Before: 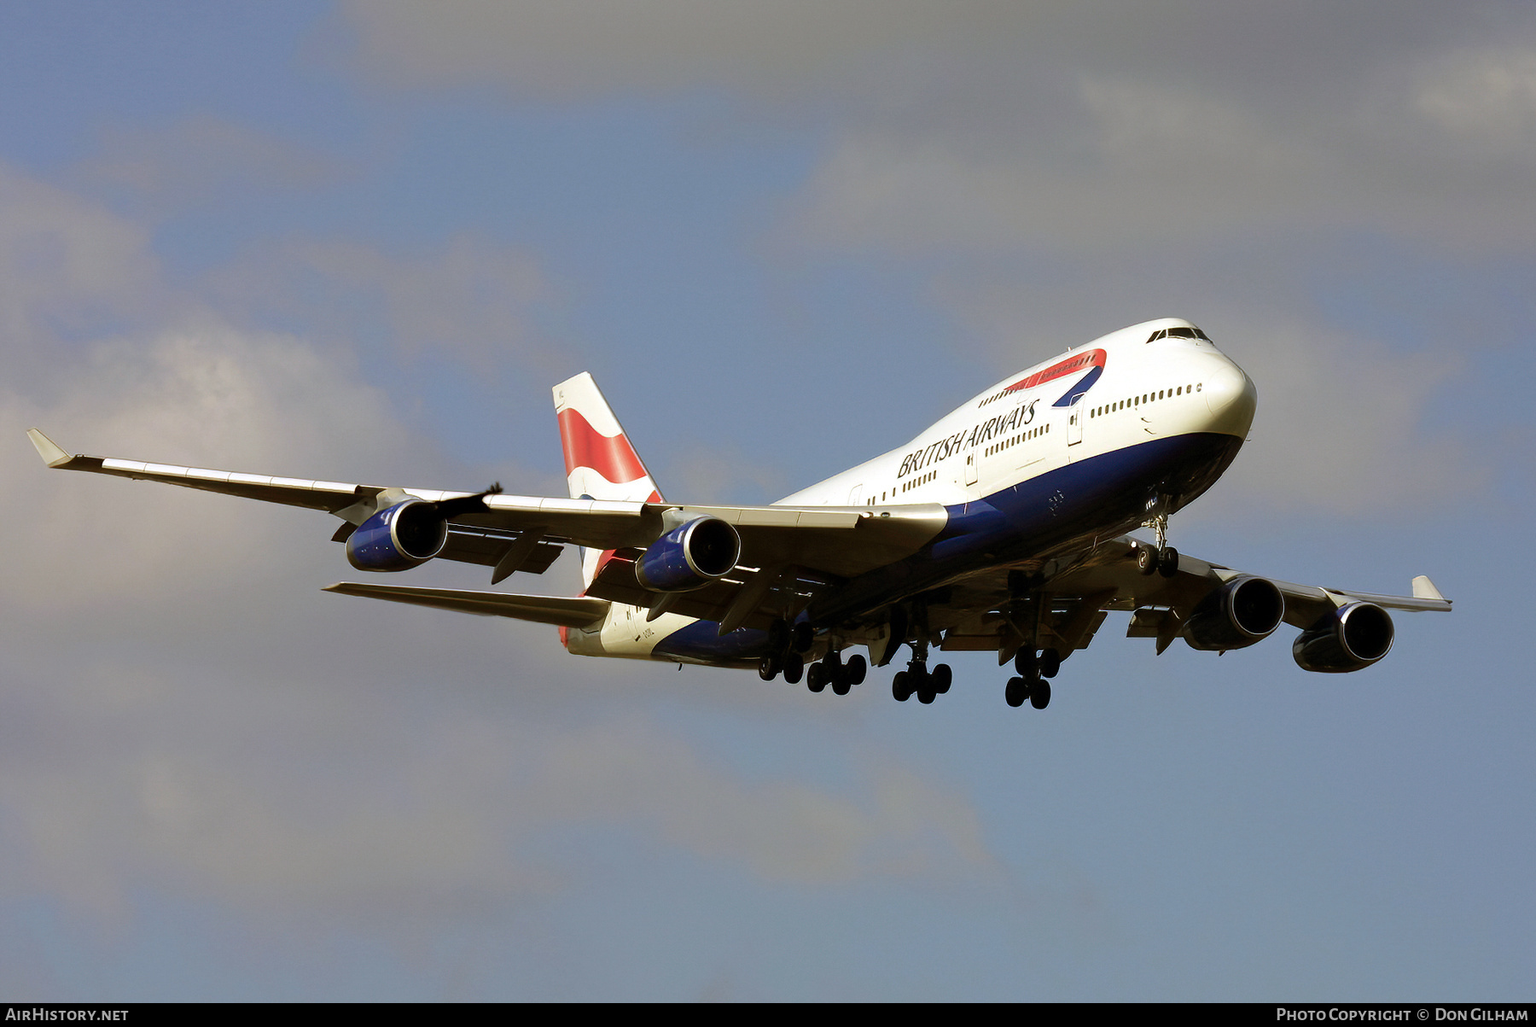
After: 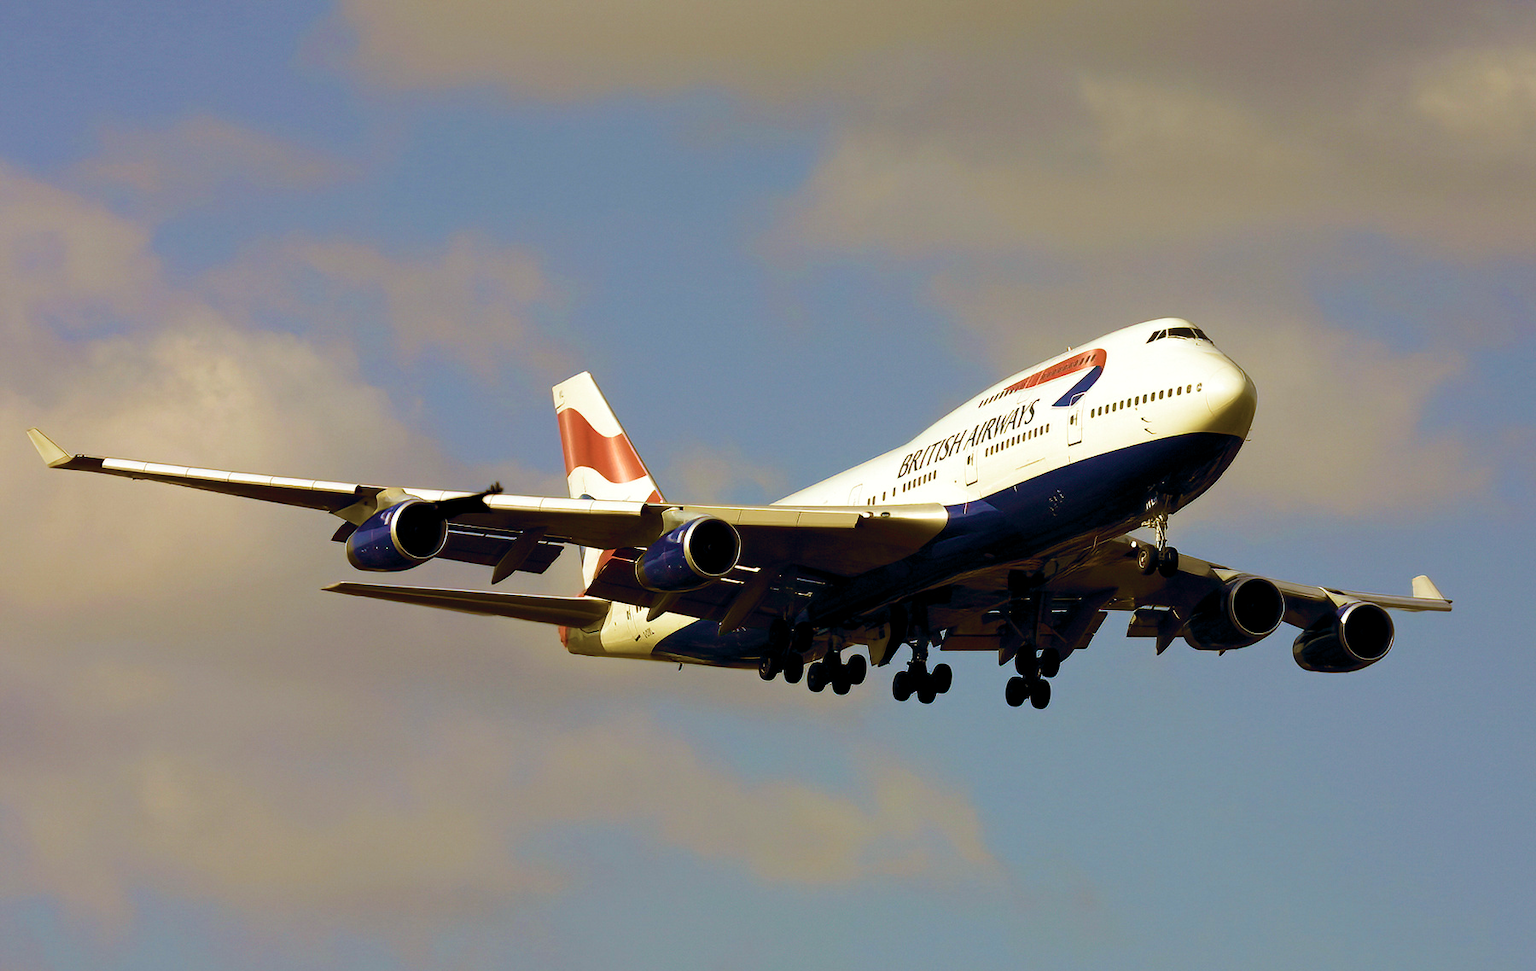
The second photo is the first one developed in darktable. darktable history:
contrast brightness saturation: contrast 0.096, saturation -0.366
crop and rotate: top 0.006%, bottom 5.289%
velvia: strength 75%
color balance rgb: power › chroma 2.508%, power › hue 70.16°, global offset › chroma 0.146%, global offset › hue 254.29°, perceptual saturation grading › global saturation 39.576%, perceptual saturation grading › highlights -25.343%, perceptual saturation grading › mid-tones 34.462%, perceptual saturation grading › shadows 35.686%, global vibrance 11.171%
